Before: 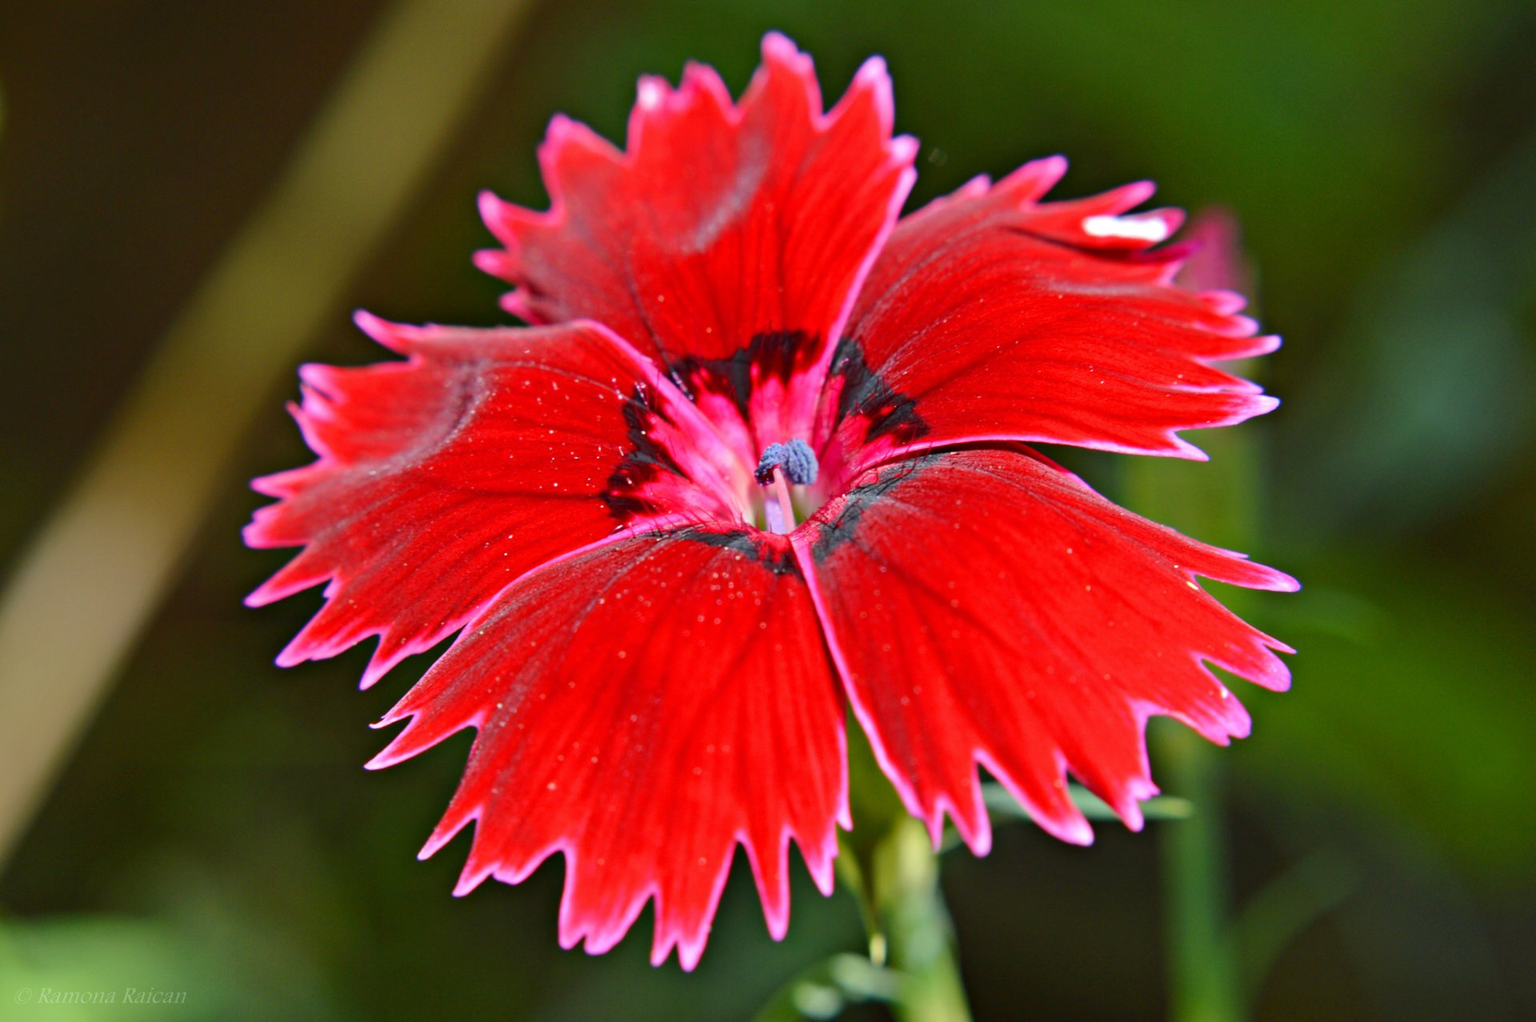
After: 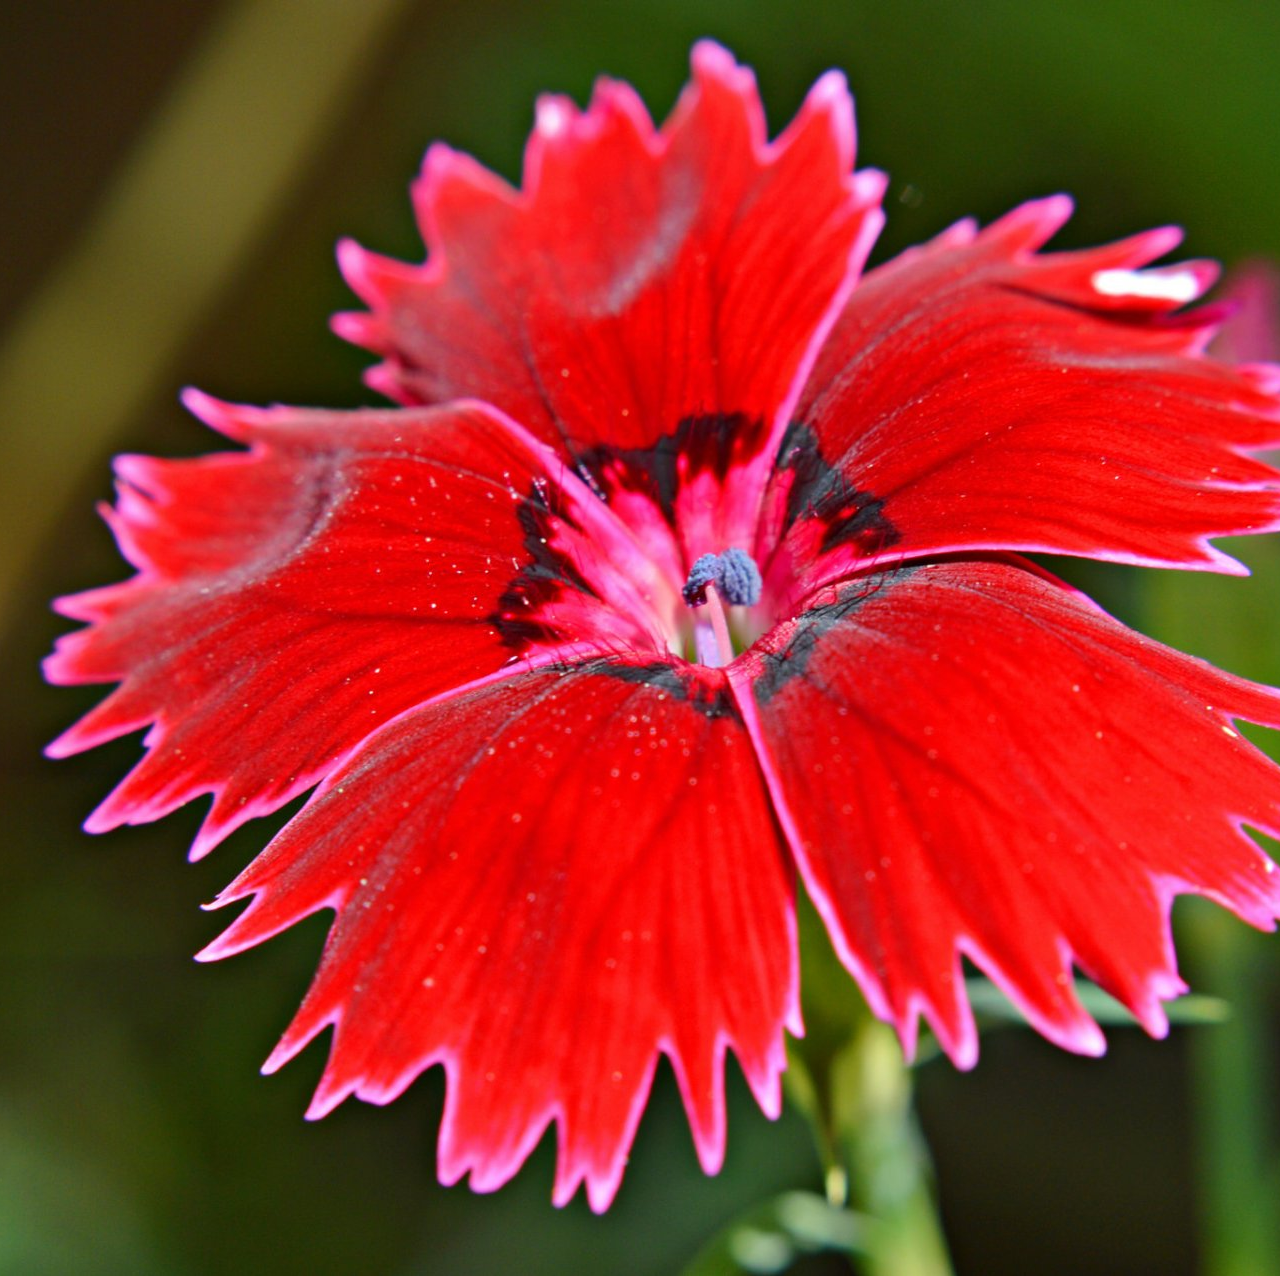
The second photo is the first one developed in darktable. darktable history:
base curve: curves: ch0 [(0, 0) (0.297, 0.298) (1, 1)], preserve colors none
crop and rotate: left 13.63%, right 19.67%
